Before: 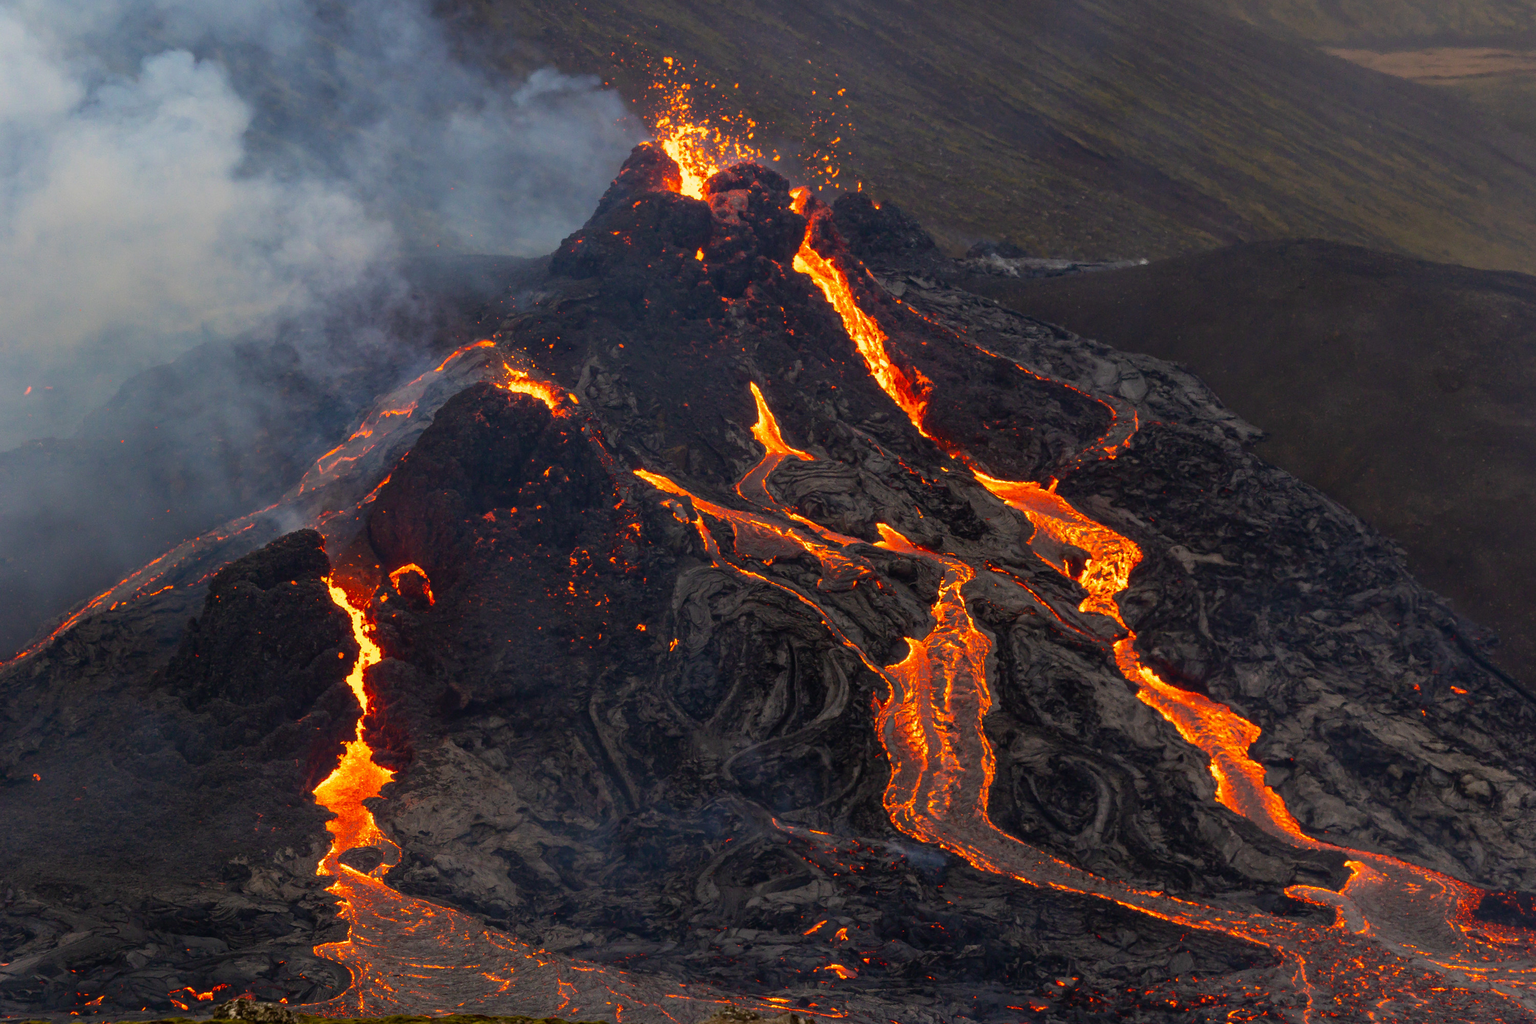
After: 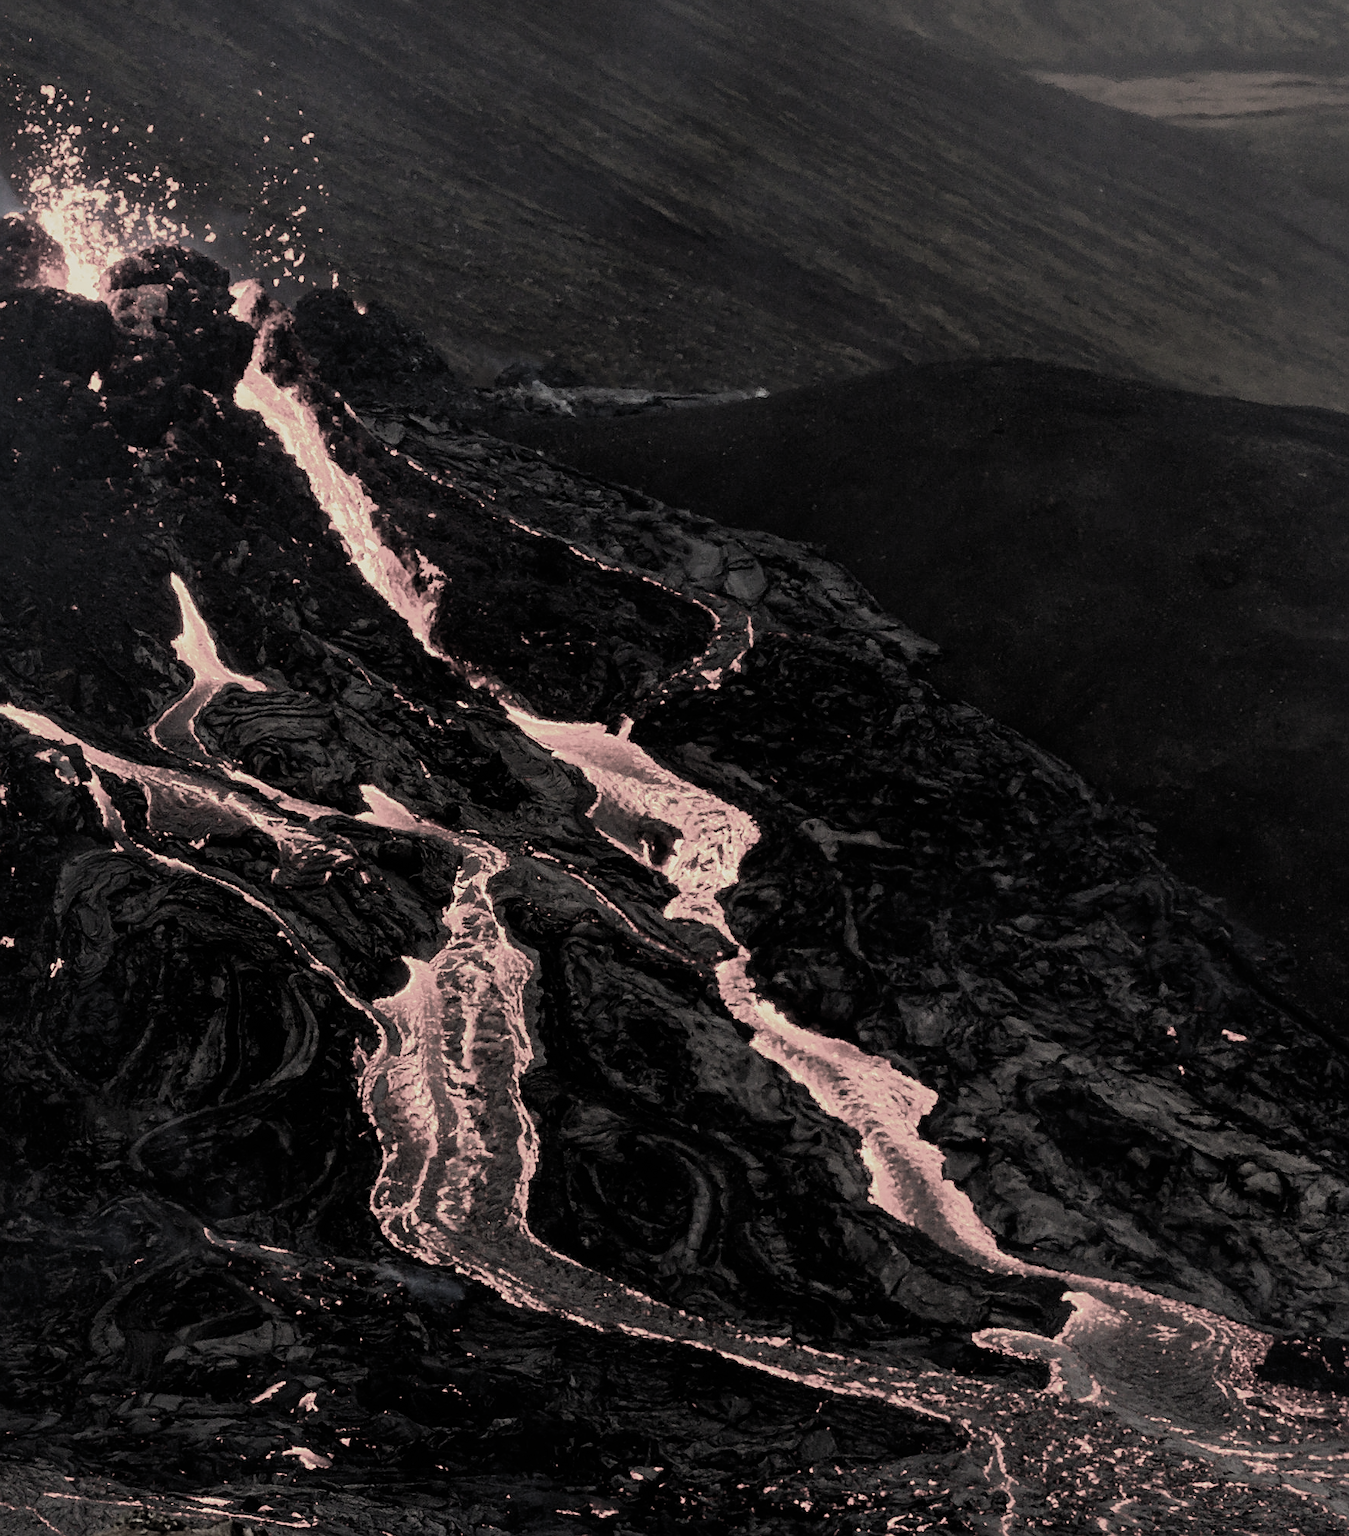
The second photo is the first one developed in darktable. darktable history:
crop: left 41.462%
filmic rgb: black relative exposure -5.05 EV, white relative exposure 3.99 EV, hardness 2.9, contrast 1.196, highlights saturation mix -30.82%, color science v4 (2020)
sharpen: on, module defaults
